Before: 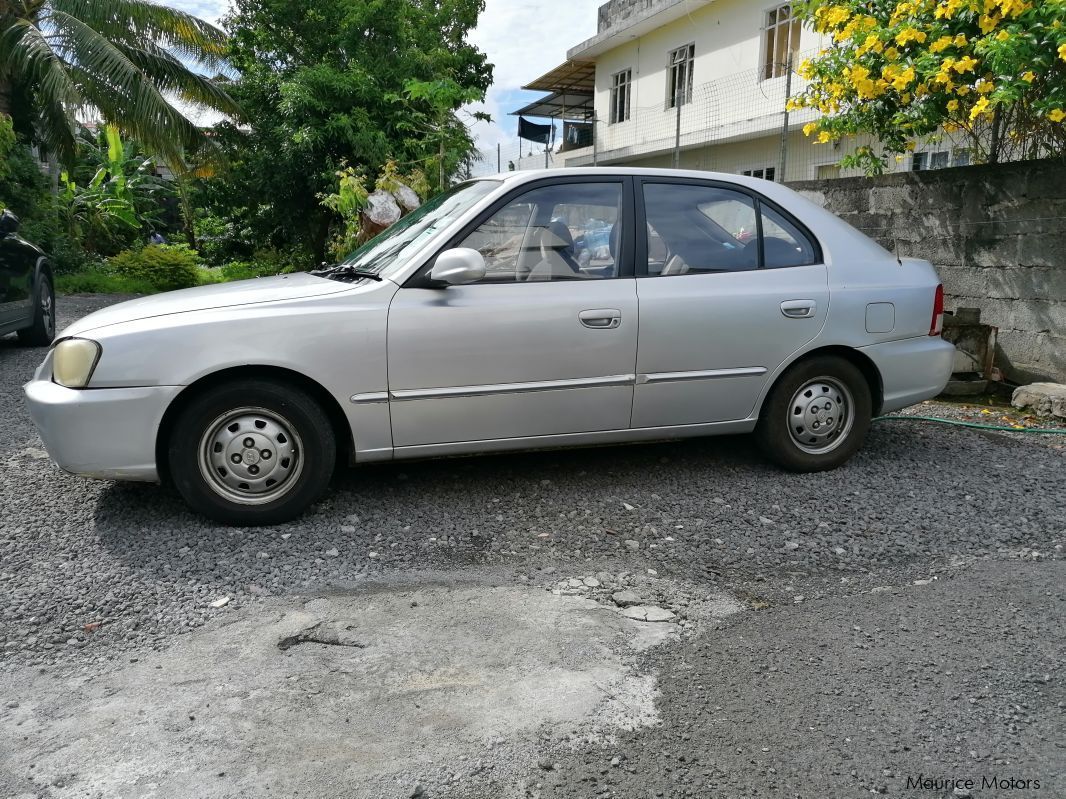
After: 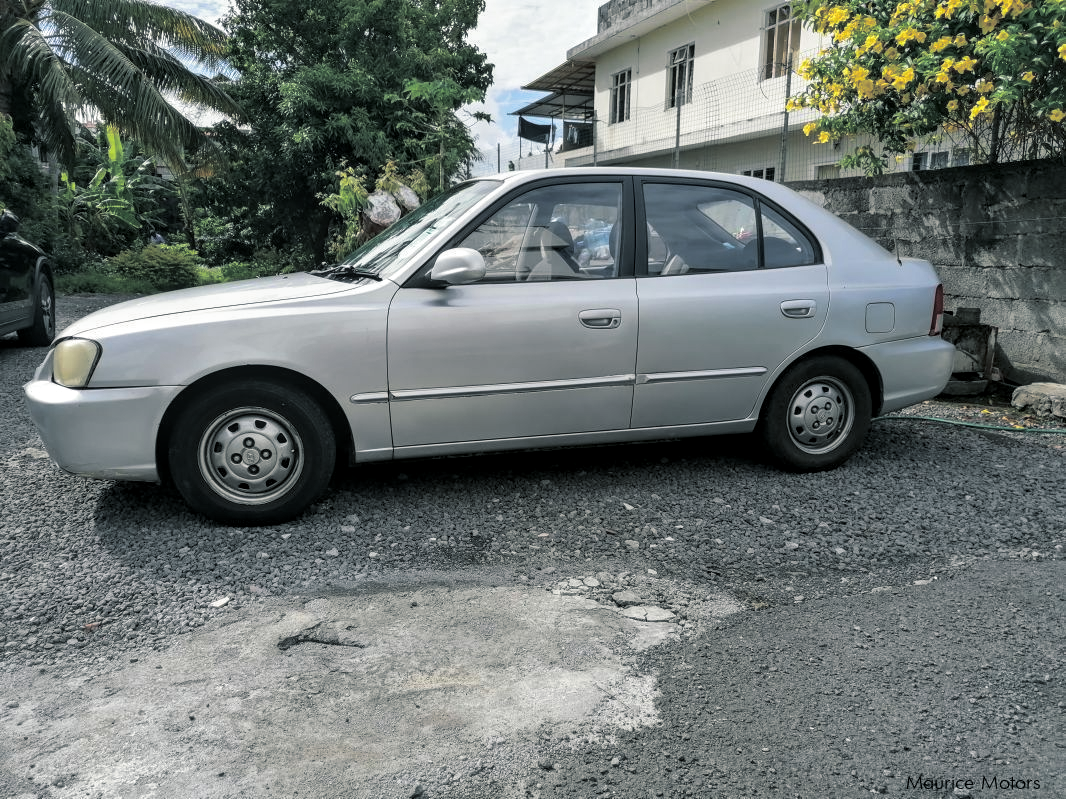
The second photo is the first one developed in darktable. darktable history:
local contrast: on, module defaults
split-toning: shadows › hue 201.6°, shadows › saturation 0.16, highlights › hue 50.4°, highlights › saturation 0.2, balance -49.9
